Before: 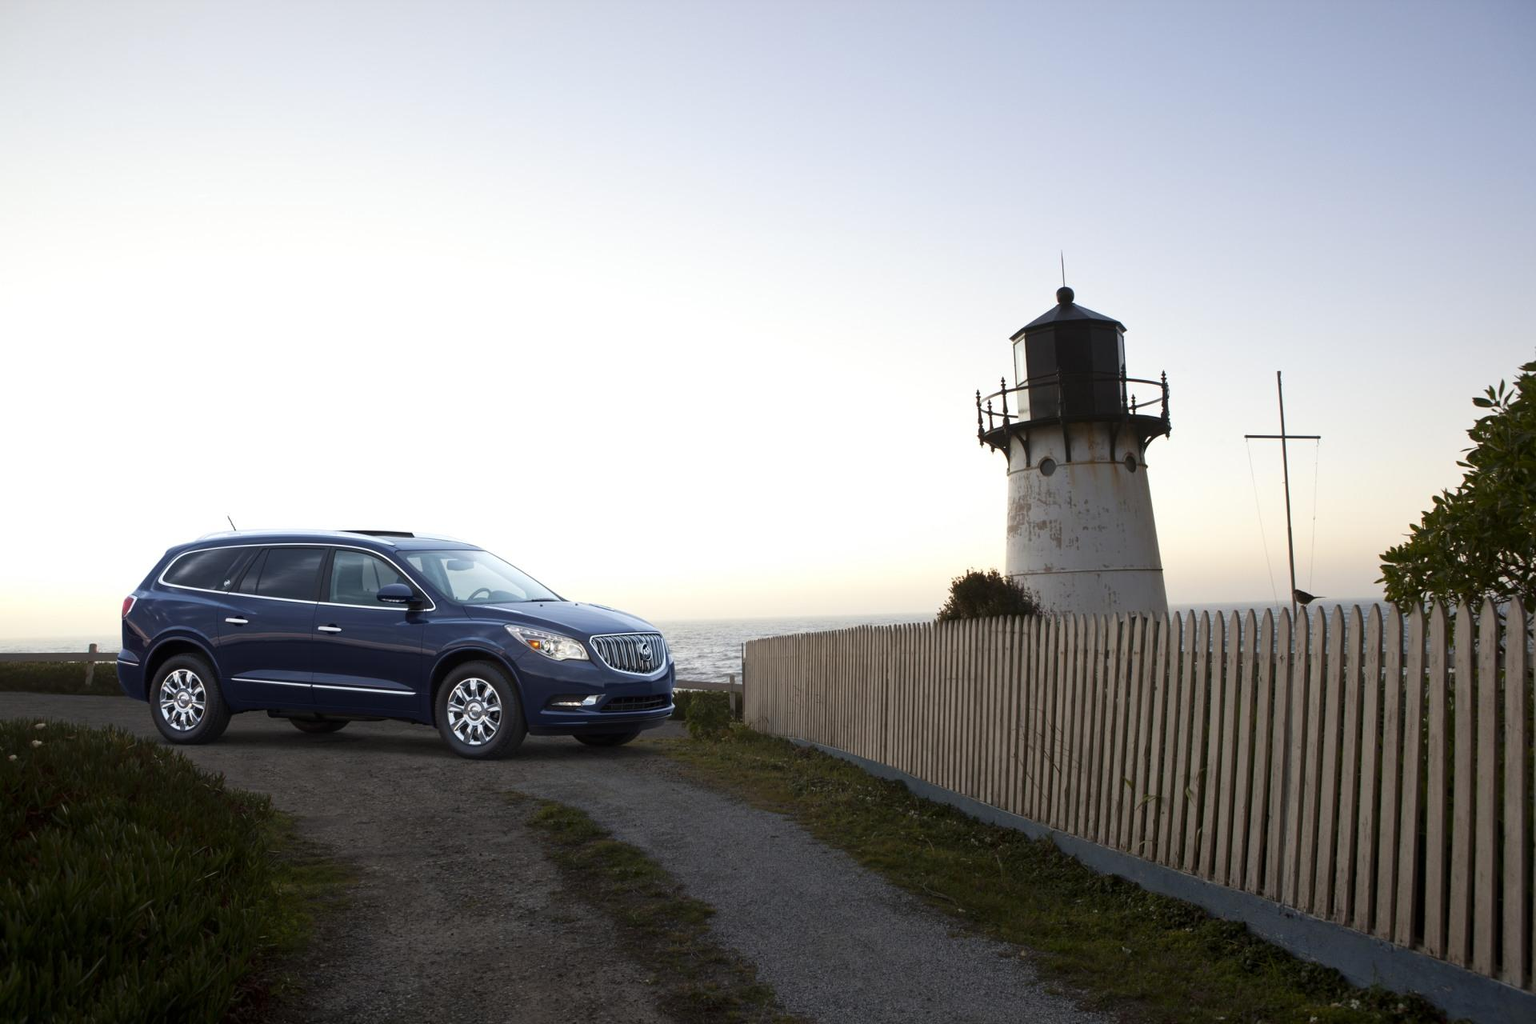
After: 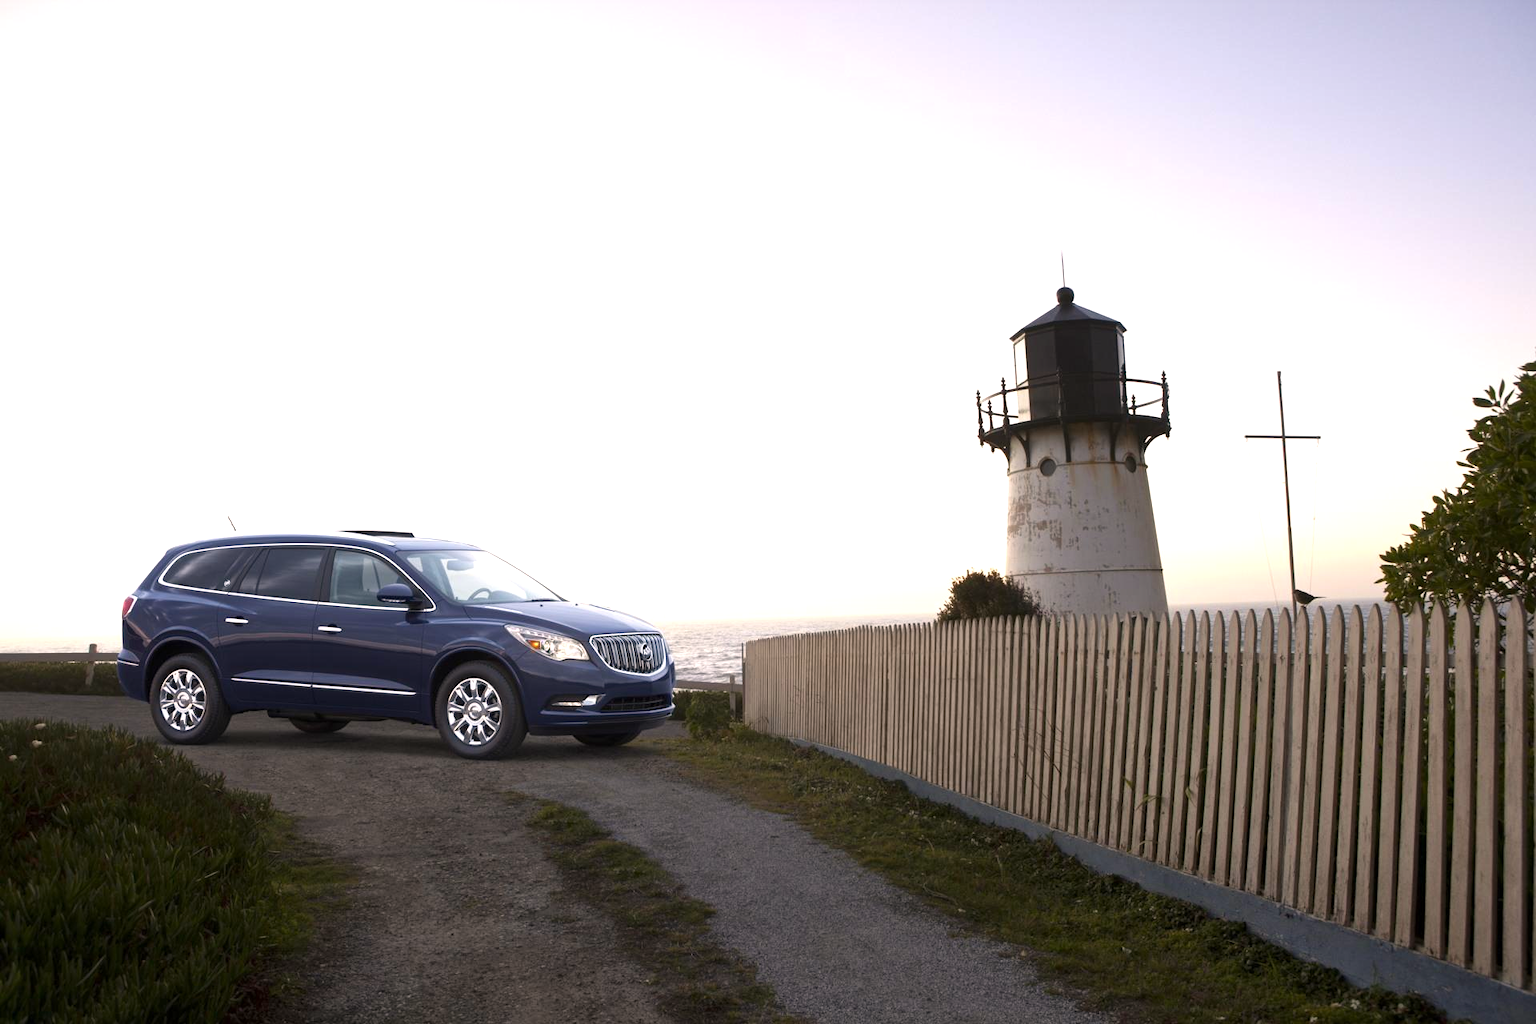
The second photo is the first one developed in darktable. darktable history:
color correction: highlights a* 5.81, highlights b* 4.84
exposure: exposure 0.556 EV, compensate highlight preservation false
